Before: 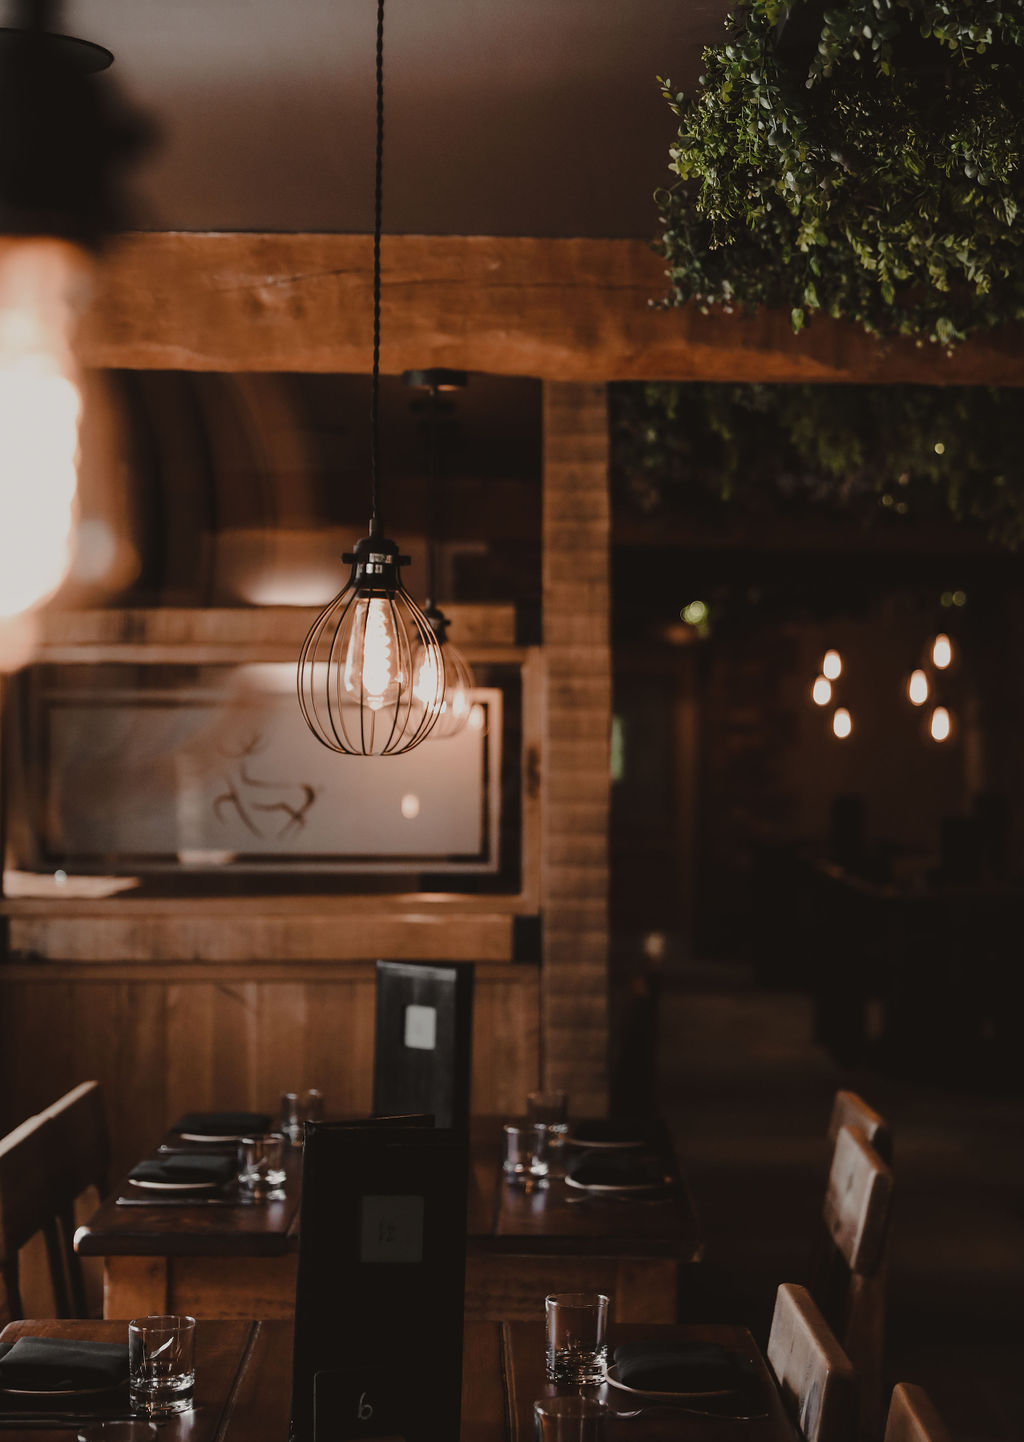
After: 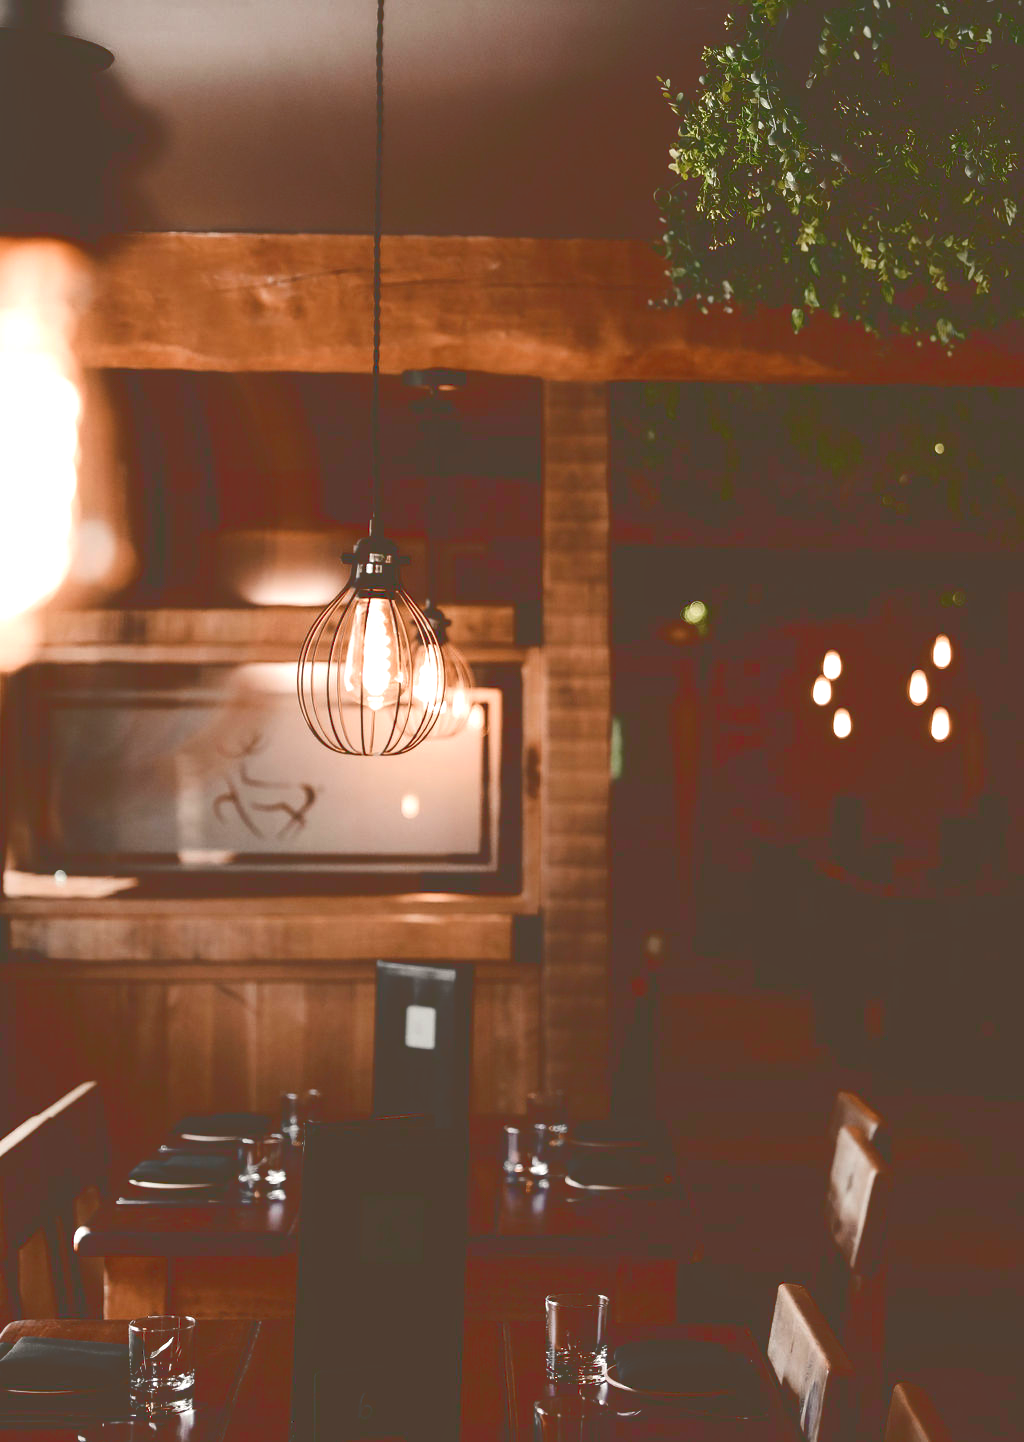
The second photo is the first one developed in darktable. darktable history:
exposure: exposure -0.021 EV, compensate highlight preservation false
tone curve: curves: ch0 [(0, 0) (0.003, 0.273) (0.011, 0.276) (0.025, 0.276) (0.044, 0.28) (0.069, 0.283) (0.1, 0.288) (0.136, 0.293) (0.177, 0.302) (0.224, 0.321) (0.277, 0.349) (0.335, 0.393) (0.399, 0.448) (0.468, 0.51) (0.543, 0.589) (0.623, 0.677) (0.709, 0.761) (0.801, 0.839) (0.898, 0.909) (1, 1)], color space Lab, linked channels, preserve colors none
tone equalizer: -8 EV -1.07 EV, -7 EV -1.05 EV, -6 EV -0.842 EV, -5 EV -0.607 EV, -3 EV 0.544 EV, -2 EV 0.843 EV, -1 EV 1 EV, +0 EV 1.07 EV
